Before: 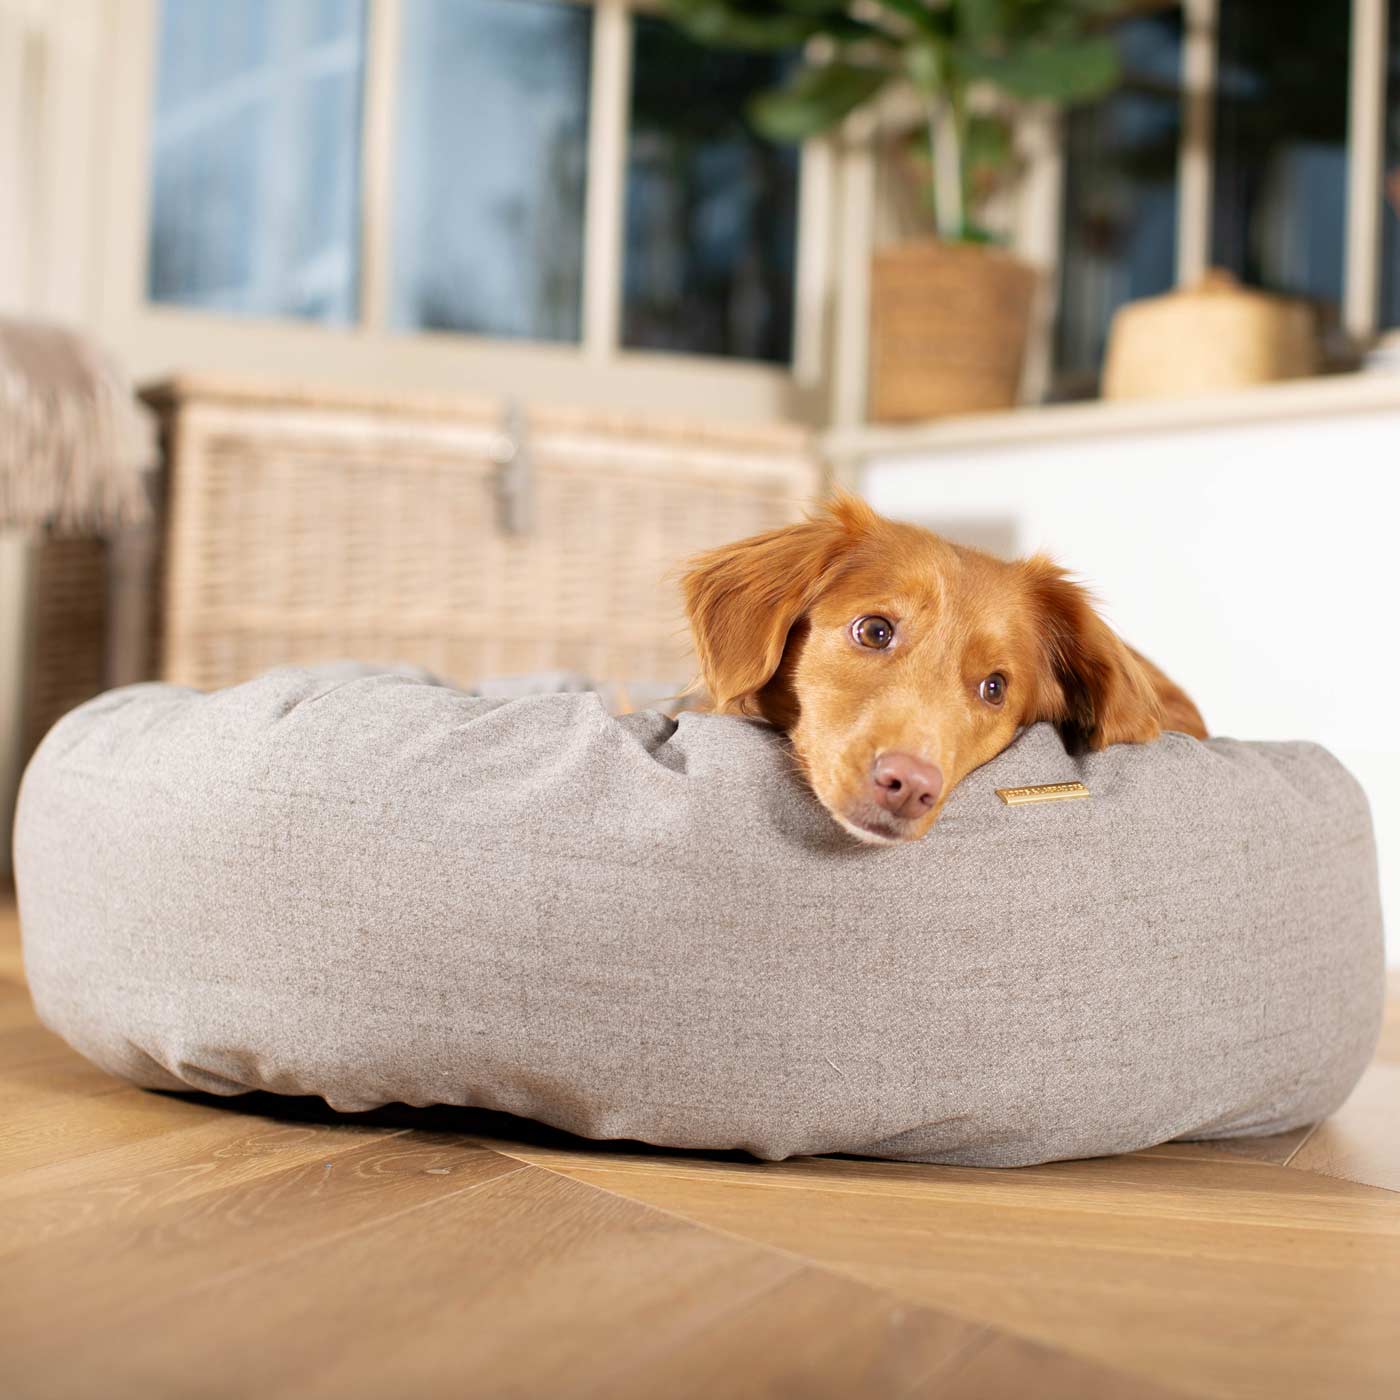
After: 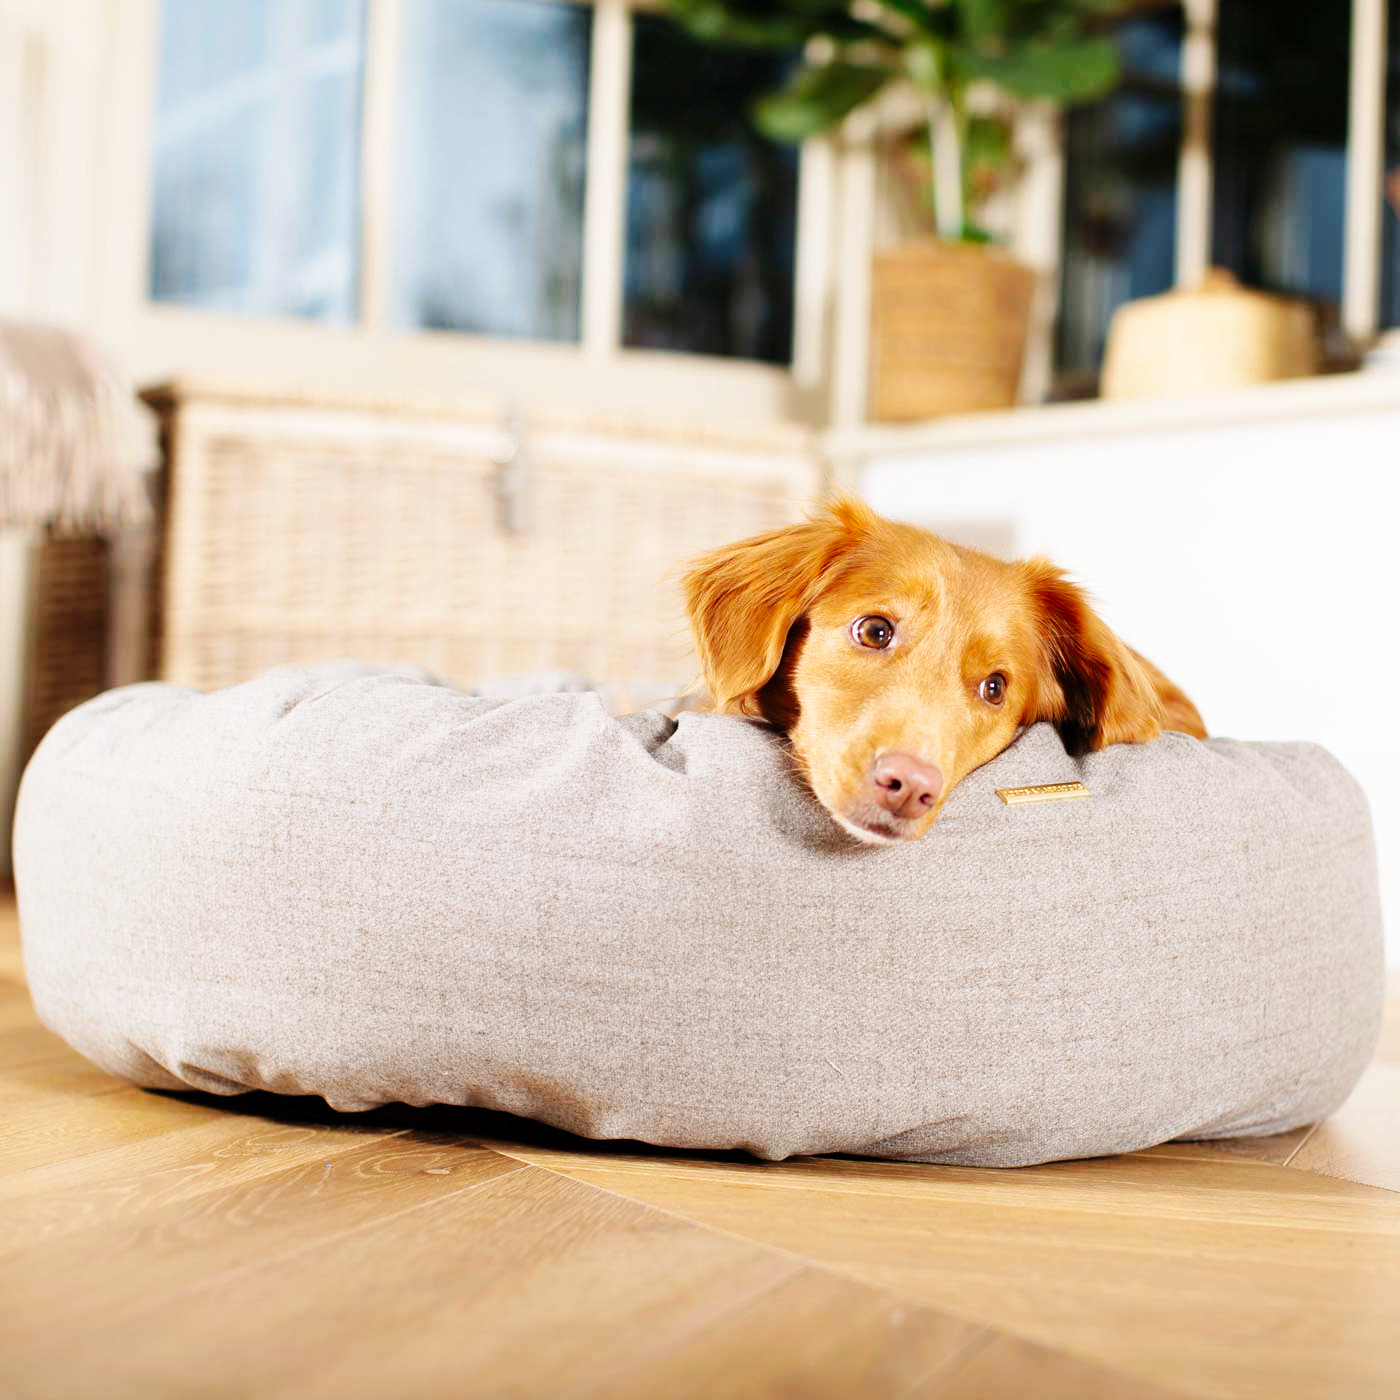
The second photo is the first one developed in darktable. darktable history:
base curve: curves: ch0 [(0, 0) (0.036, 0.025) (0.121, 0.166) (0.206, 0.329) (0.605, 0.79) (1, 1)], preserve colors none
